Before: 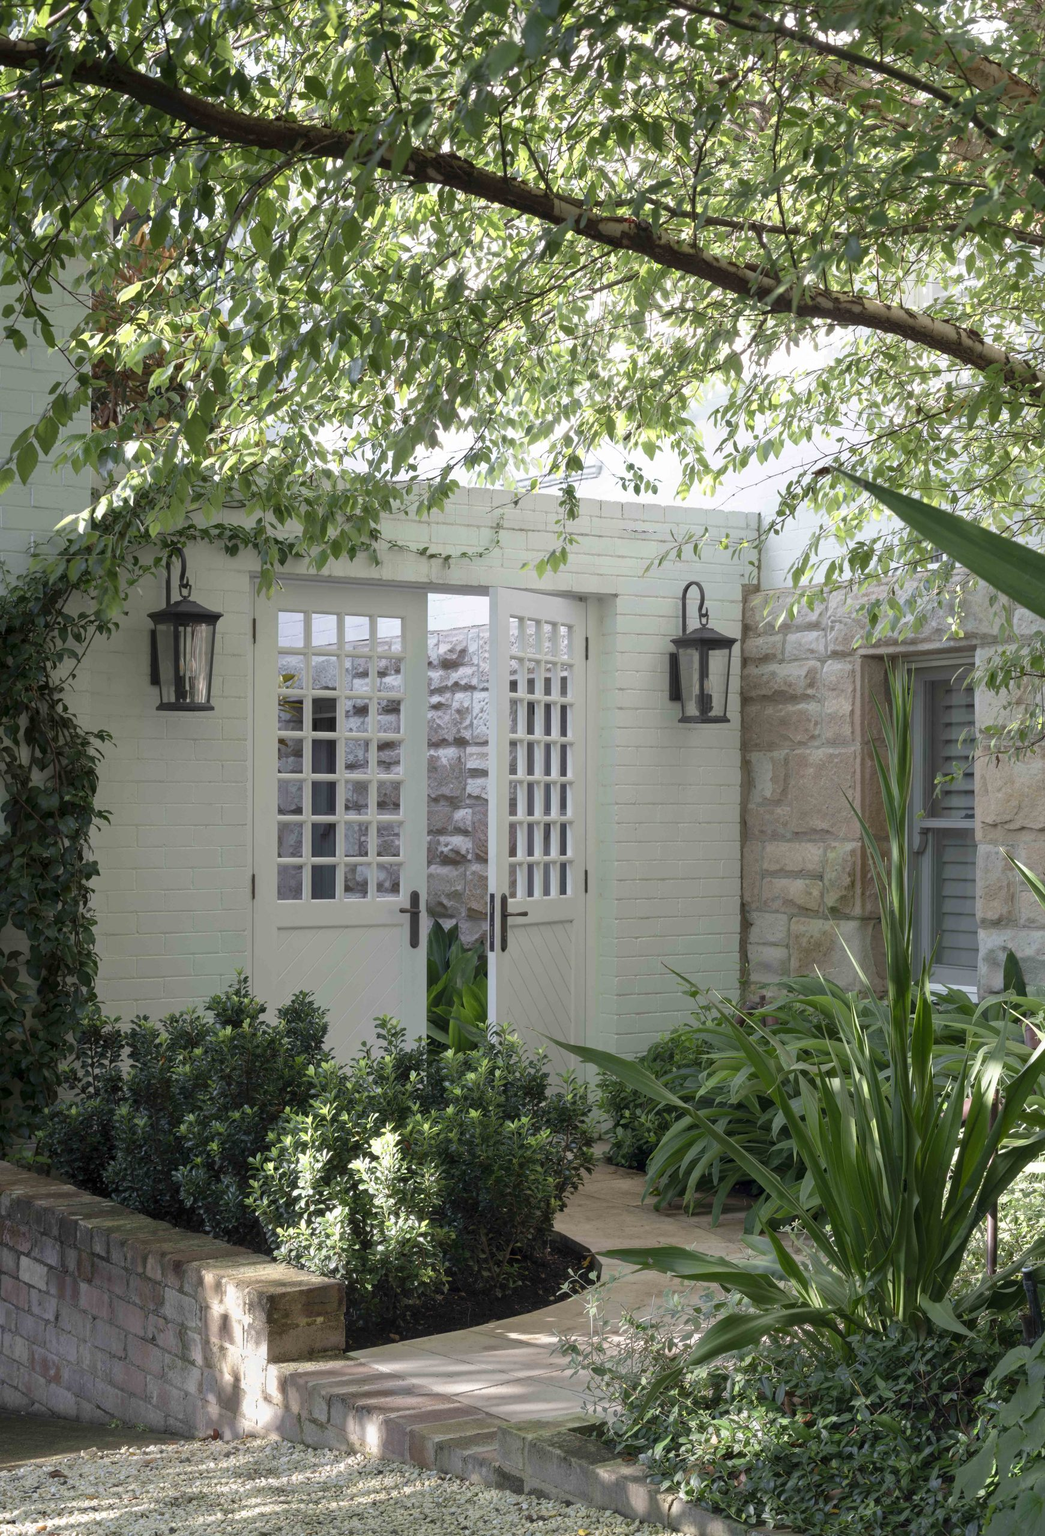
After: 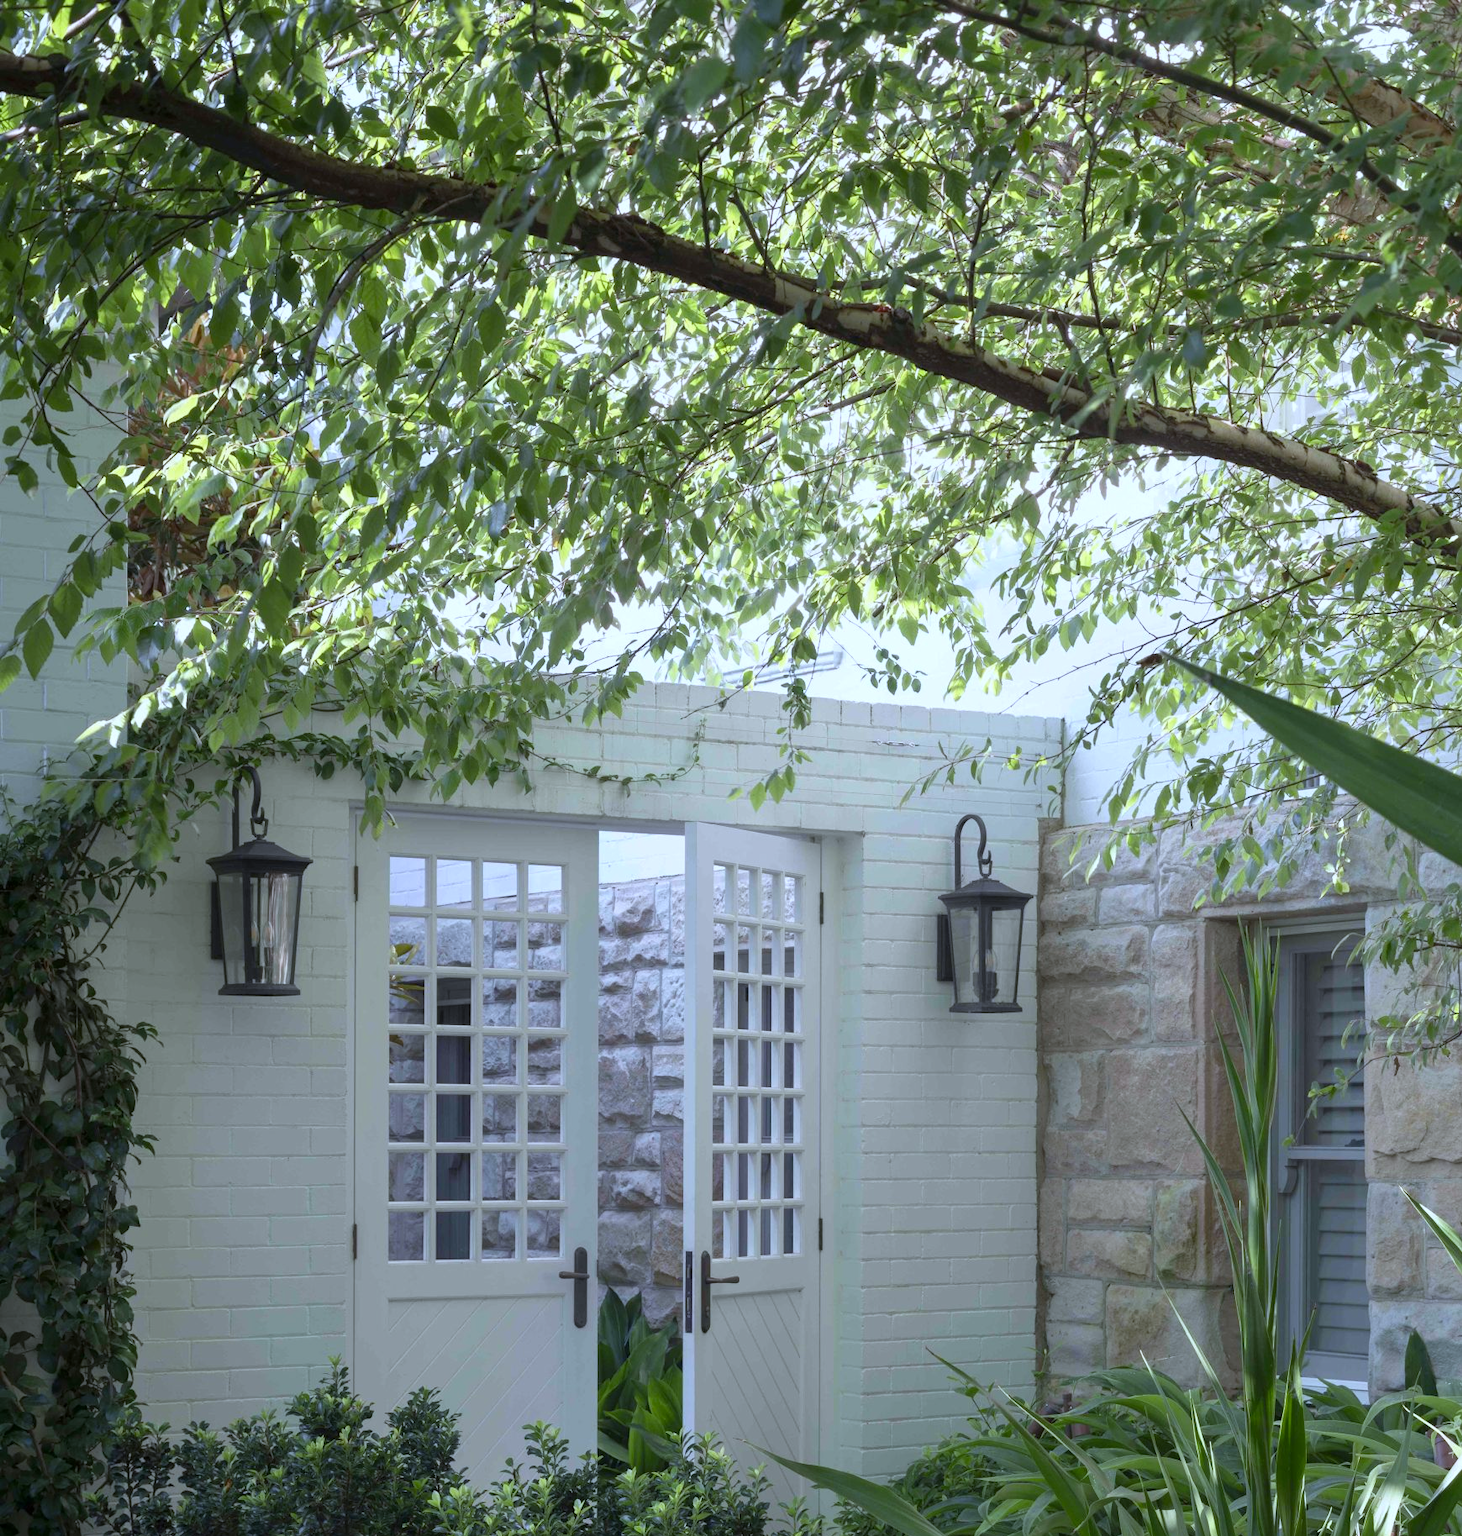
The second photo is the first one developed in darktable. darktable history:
white balance: red 0.931, blue 1.11
contrast brightness saturation: saturation 0.18
crop: bottom 28.576%
